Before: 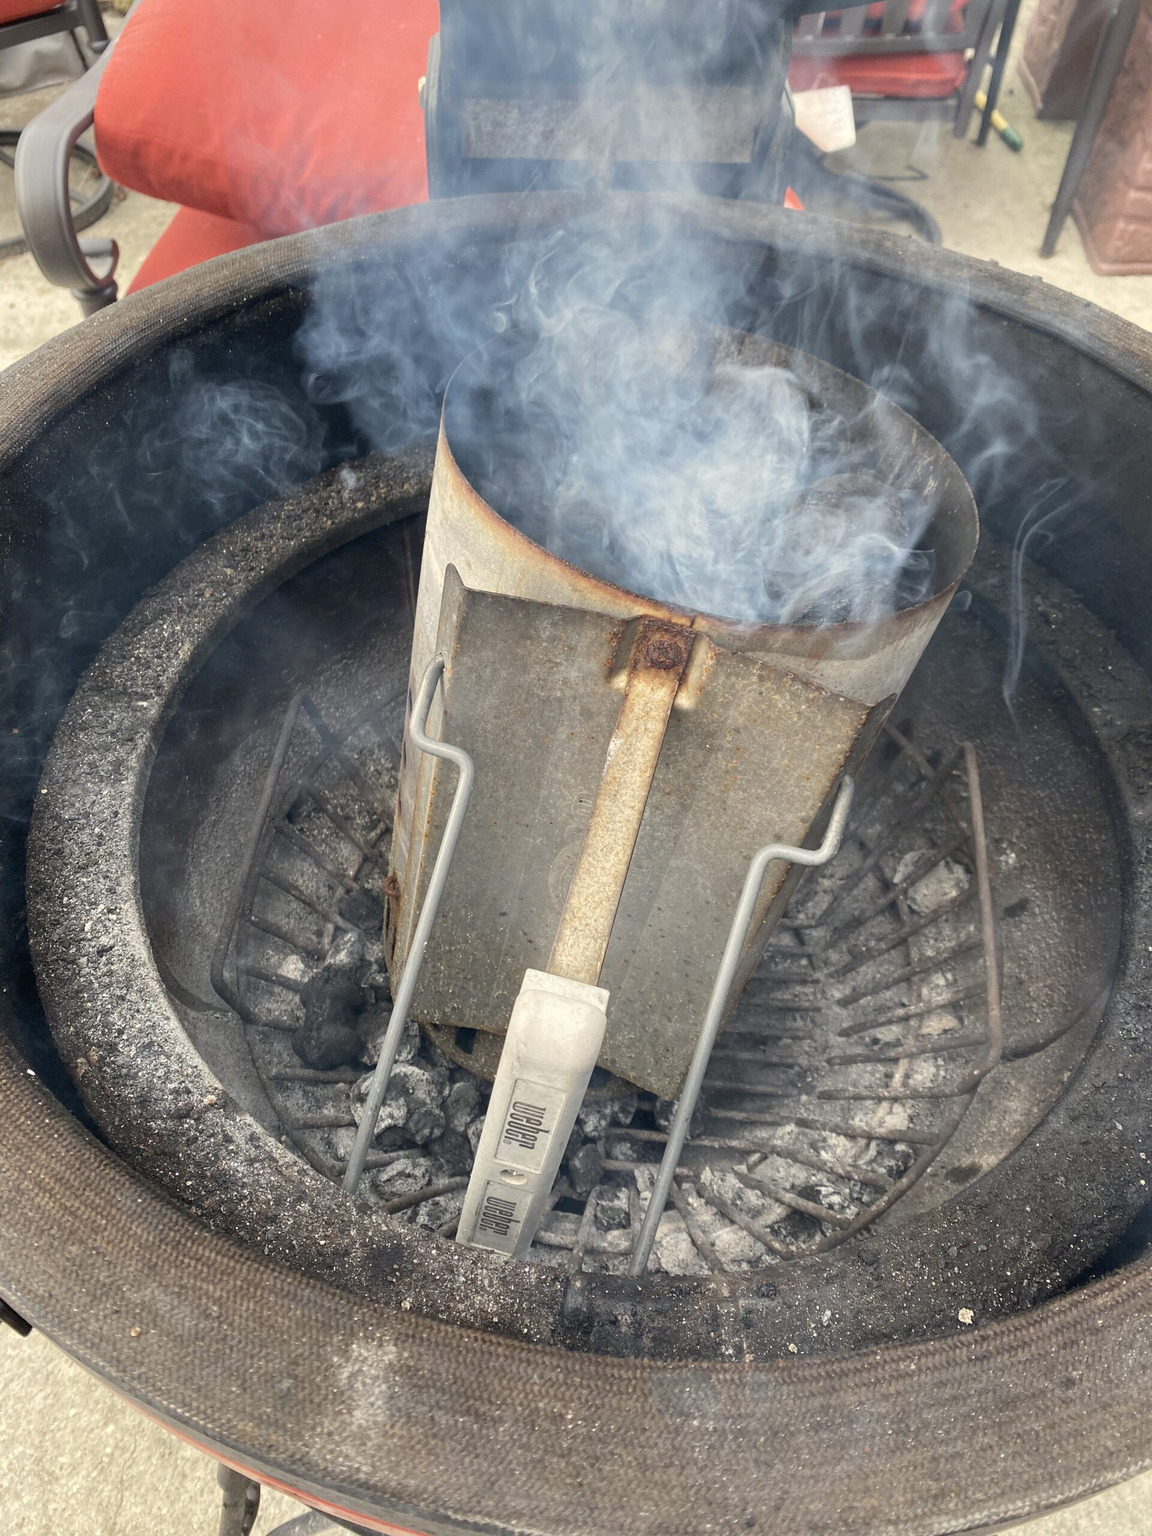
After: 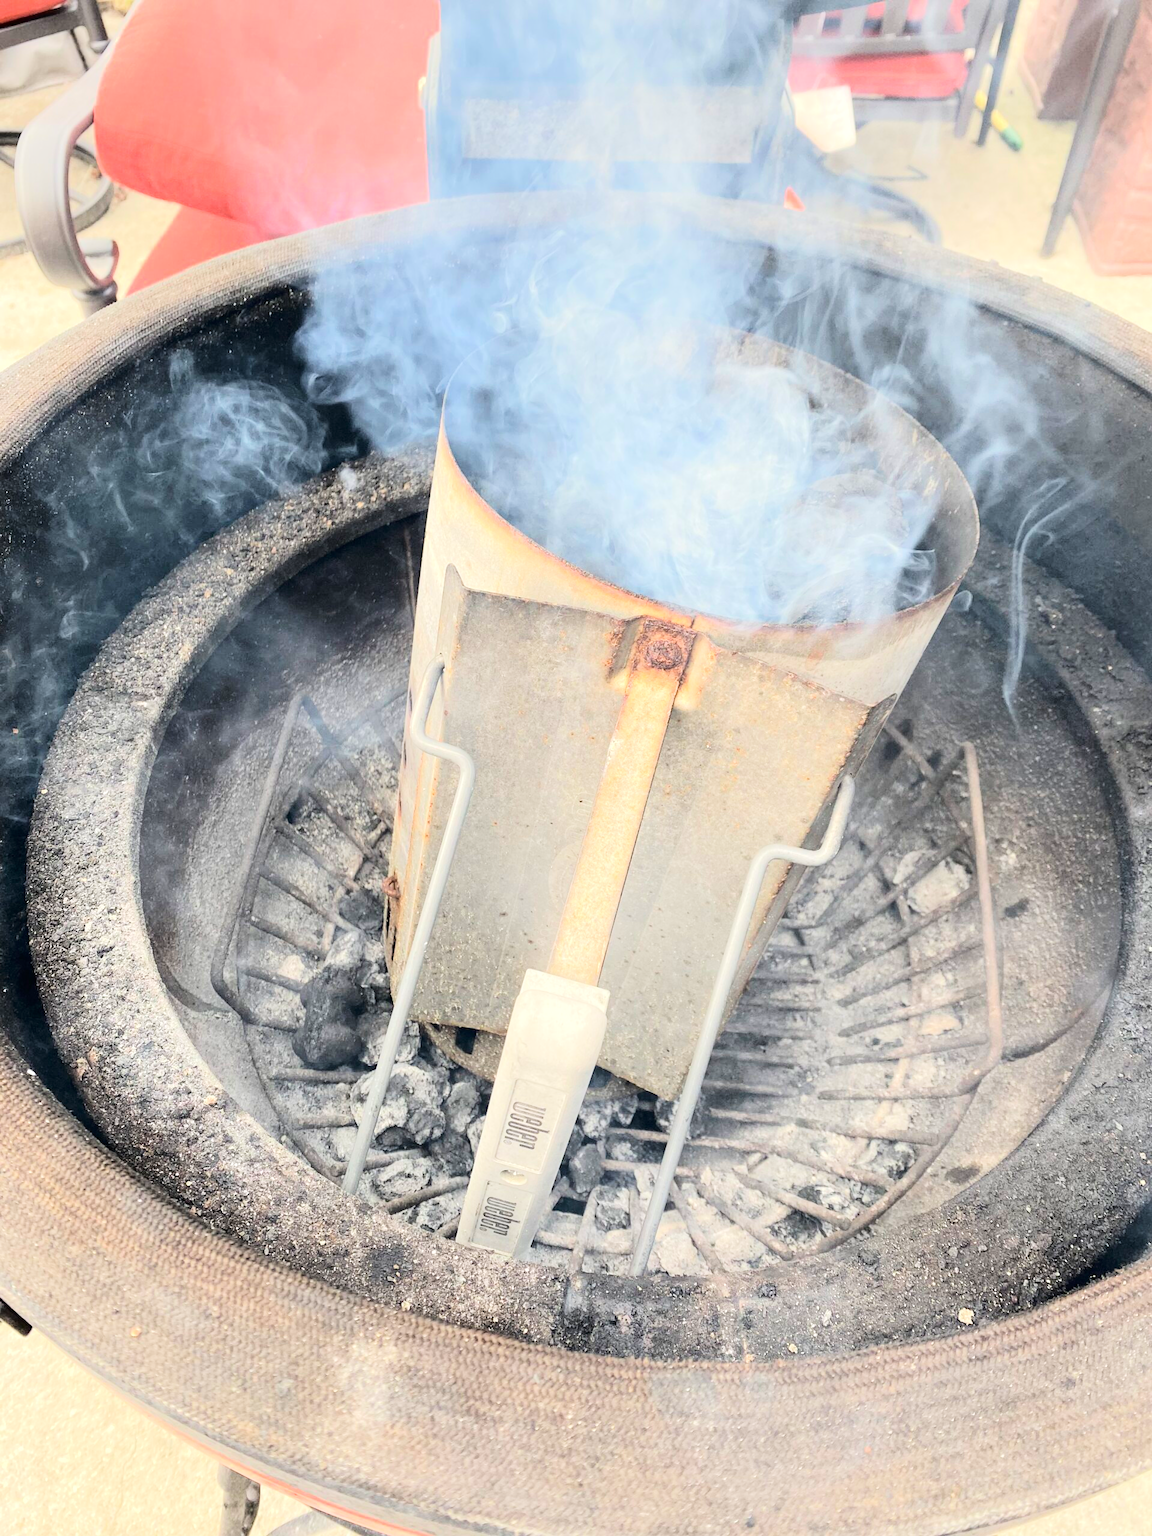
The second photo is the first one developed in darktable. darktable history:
tone equalizer: -7 EV 0.147 EV, -6 EV 0.605 EV, -5 EV 1.17 EV, -4 EV 1.33 EV, -3 EV 1.16 EV, -2 EV 0.6 EV, -1 EV 0.15 EV, edges refinement/feathering 500, mask exposure compensation -1.57 EV, preserve details no
tone curve: curves: ch0 [(0, 0) (0.004, 0.001) (0.133, 0.112) (0.325, 0.362) (0.832, 0.893) (1, 1)], color space Lab, independent channels, preserve colors none
